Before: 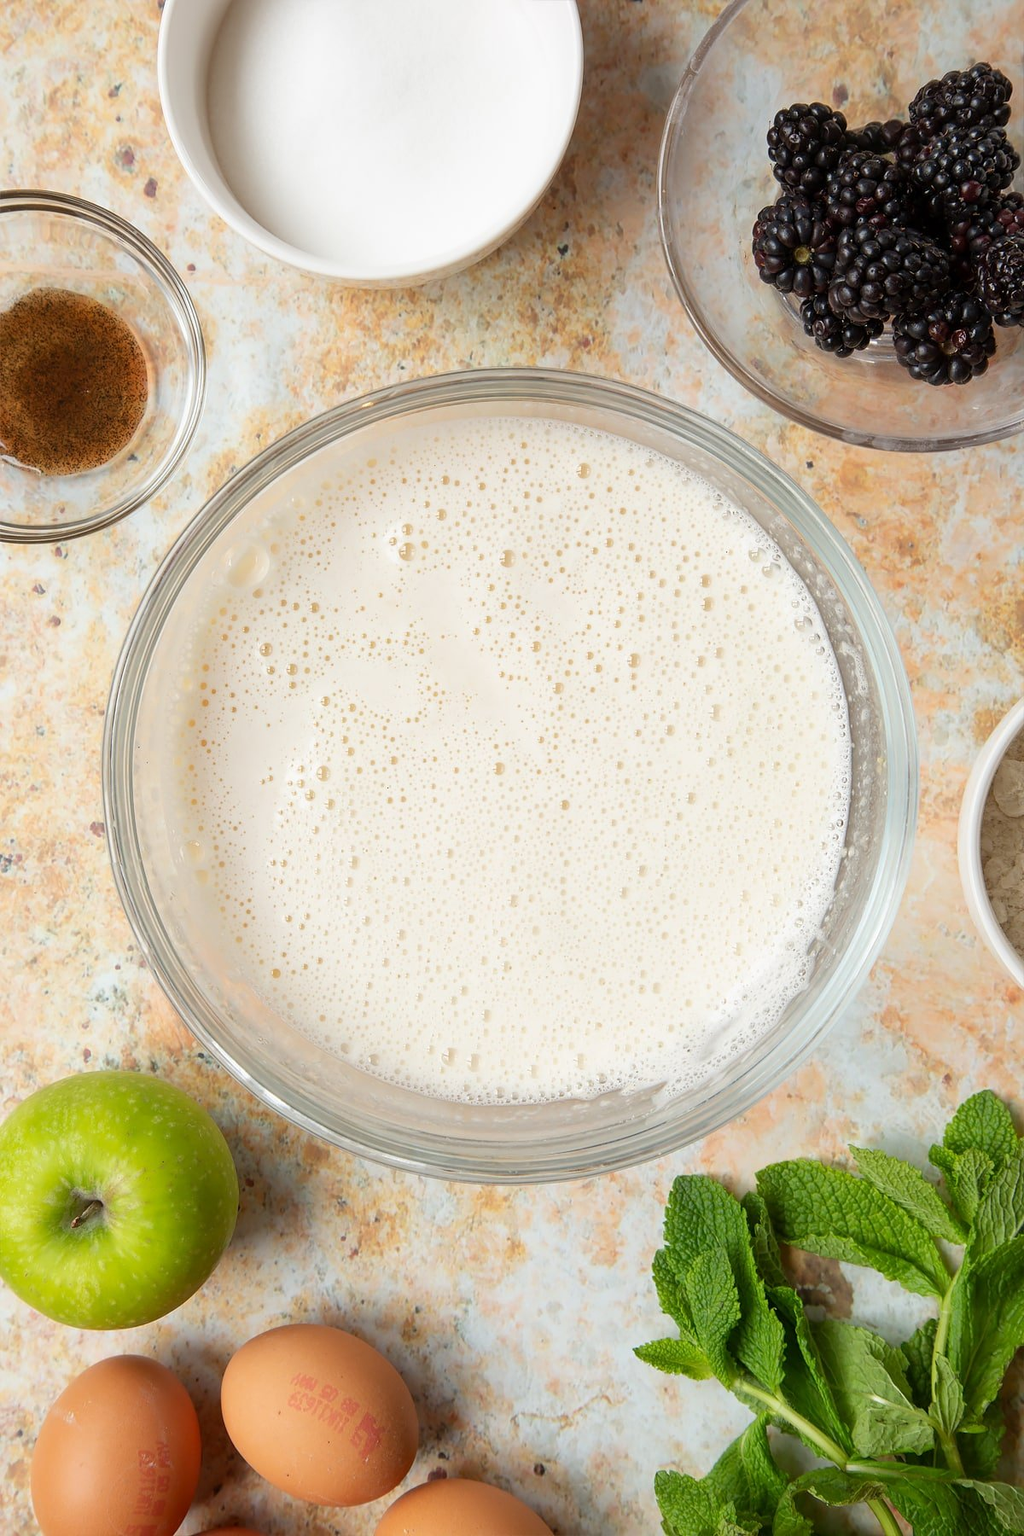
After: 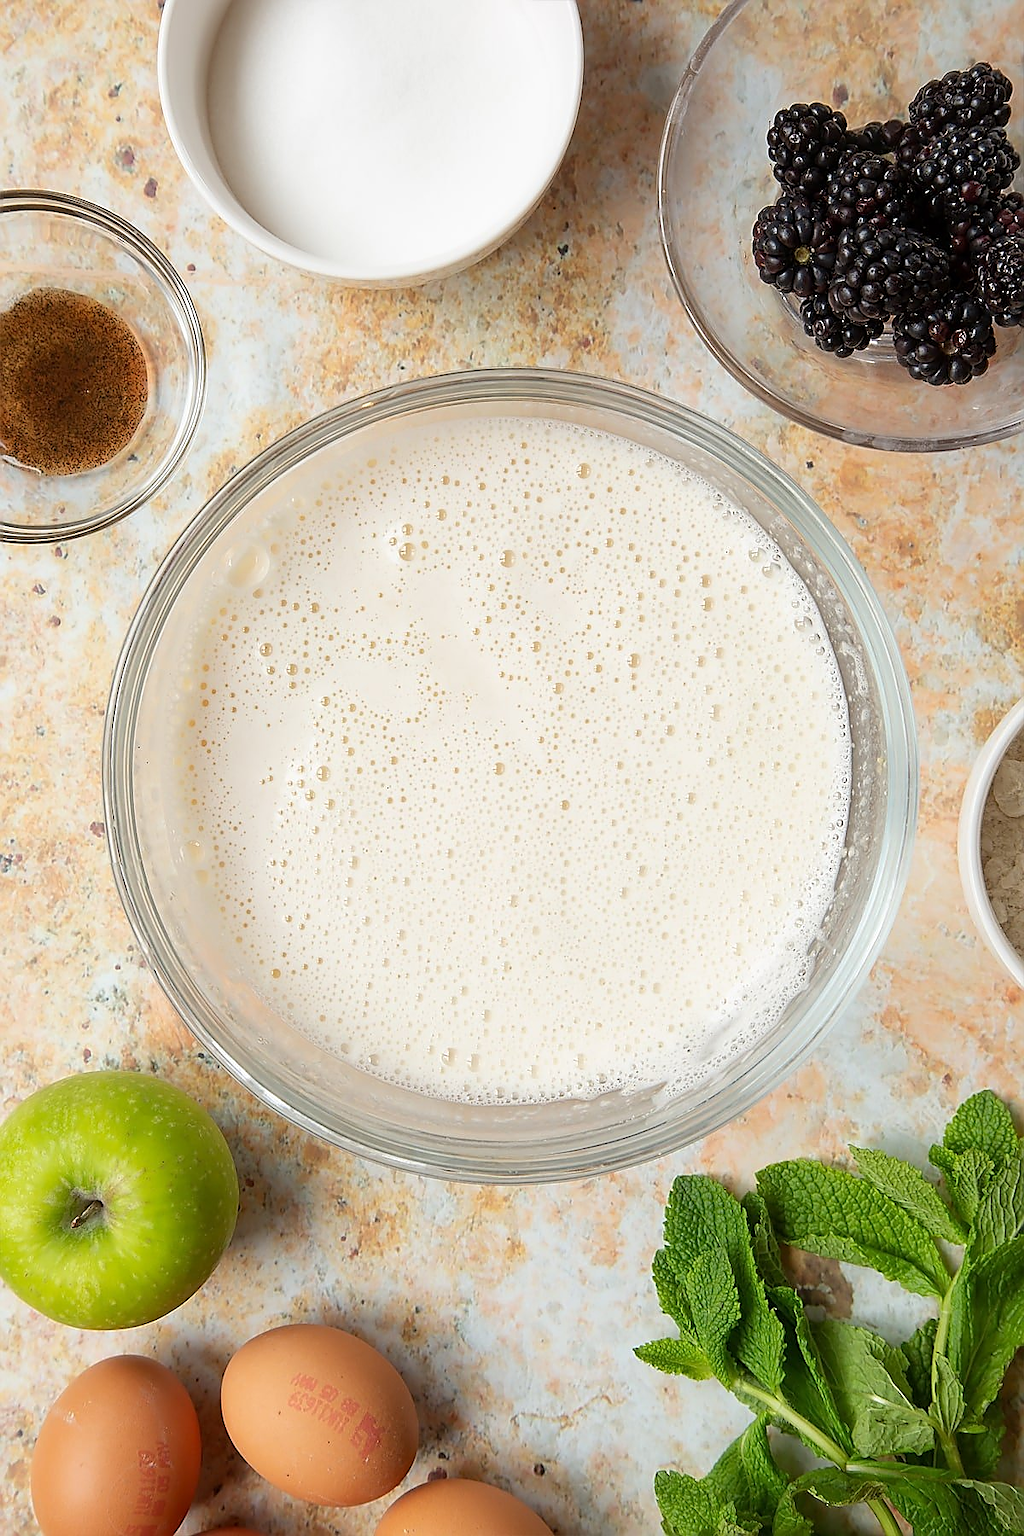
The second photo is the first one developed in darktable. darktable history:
sharpen: radius 1.388, amount 1.238, threshold 0.725
